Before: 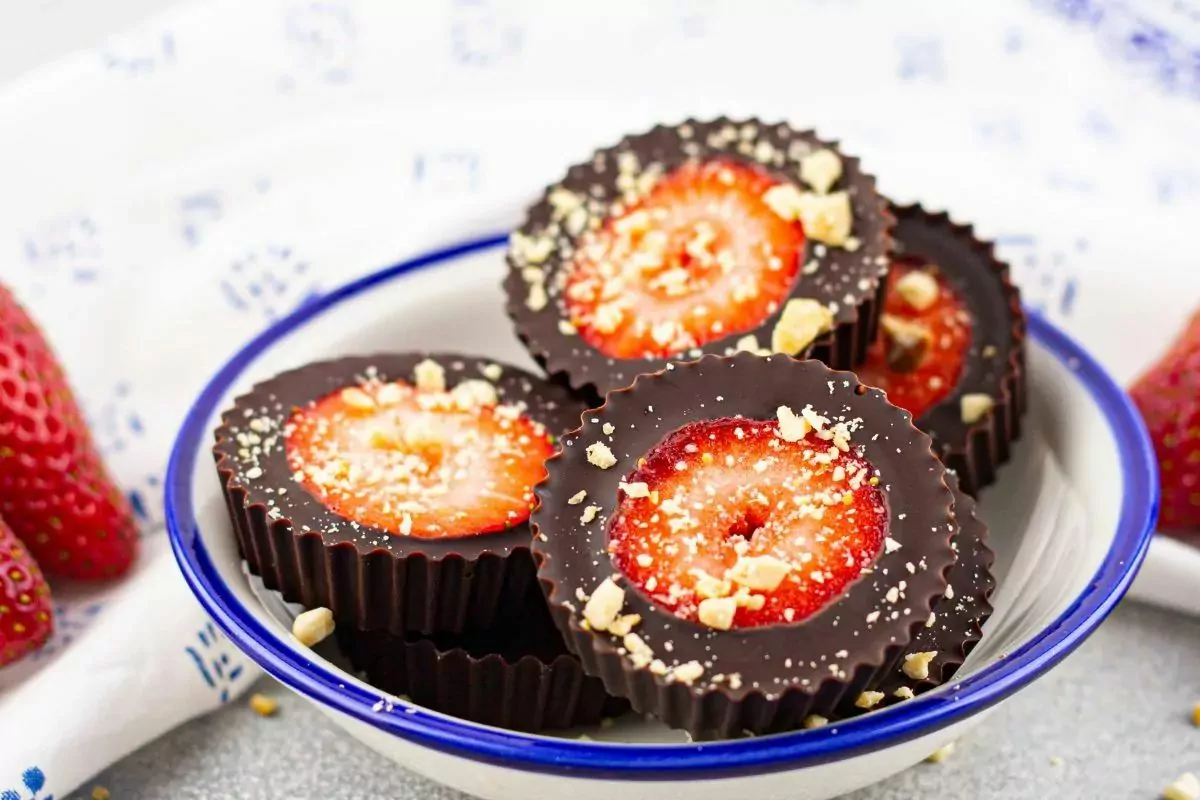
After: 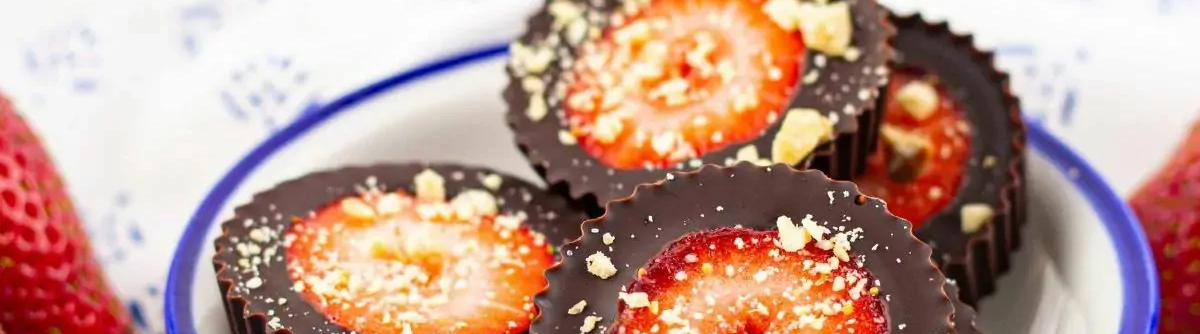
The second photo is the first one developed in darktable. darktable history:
rotate and perspective: automatic cropping off
crop and rotate: top 23.84%, bottom 34.294%
